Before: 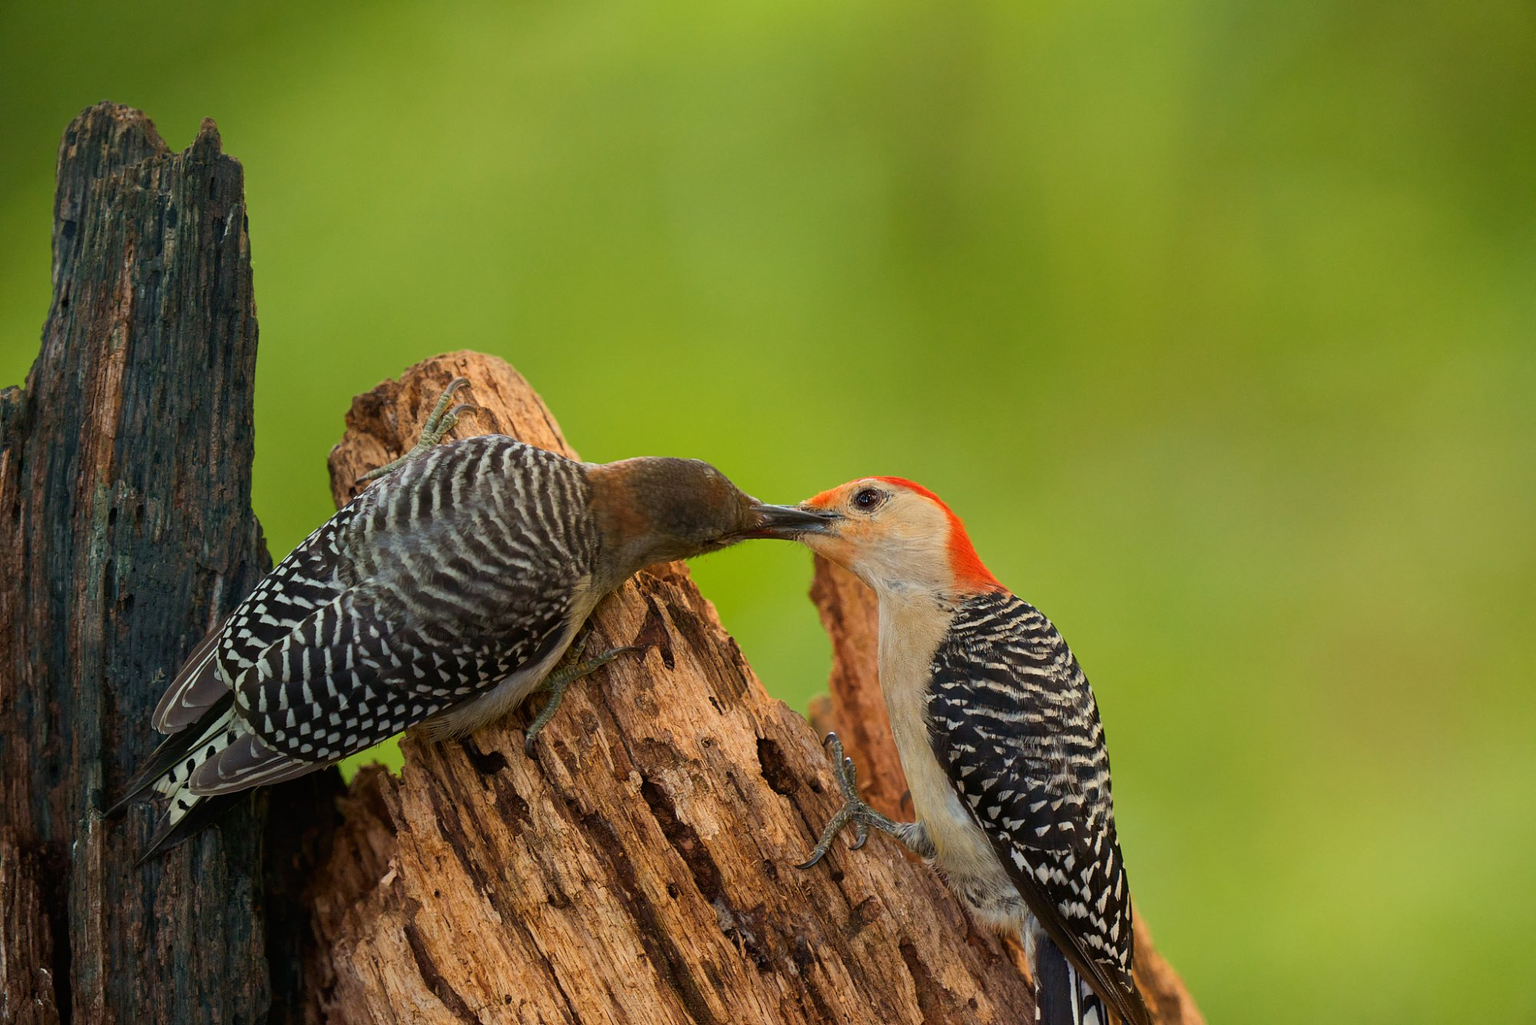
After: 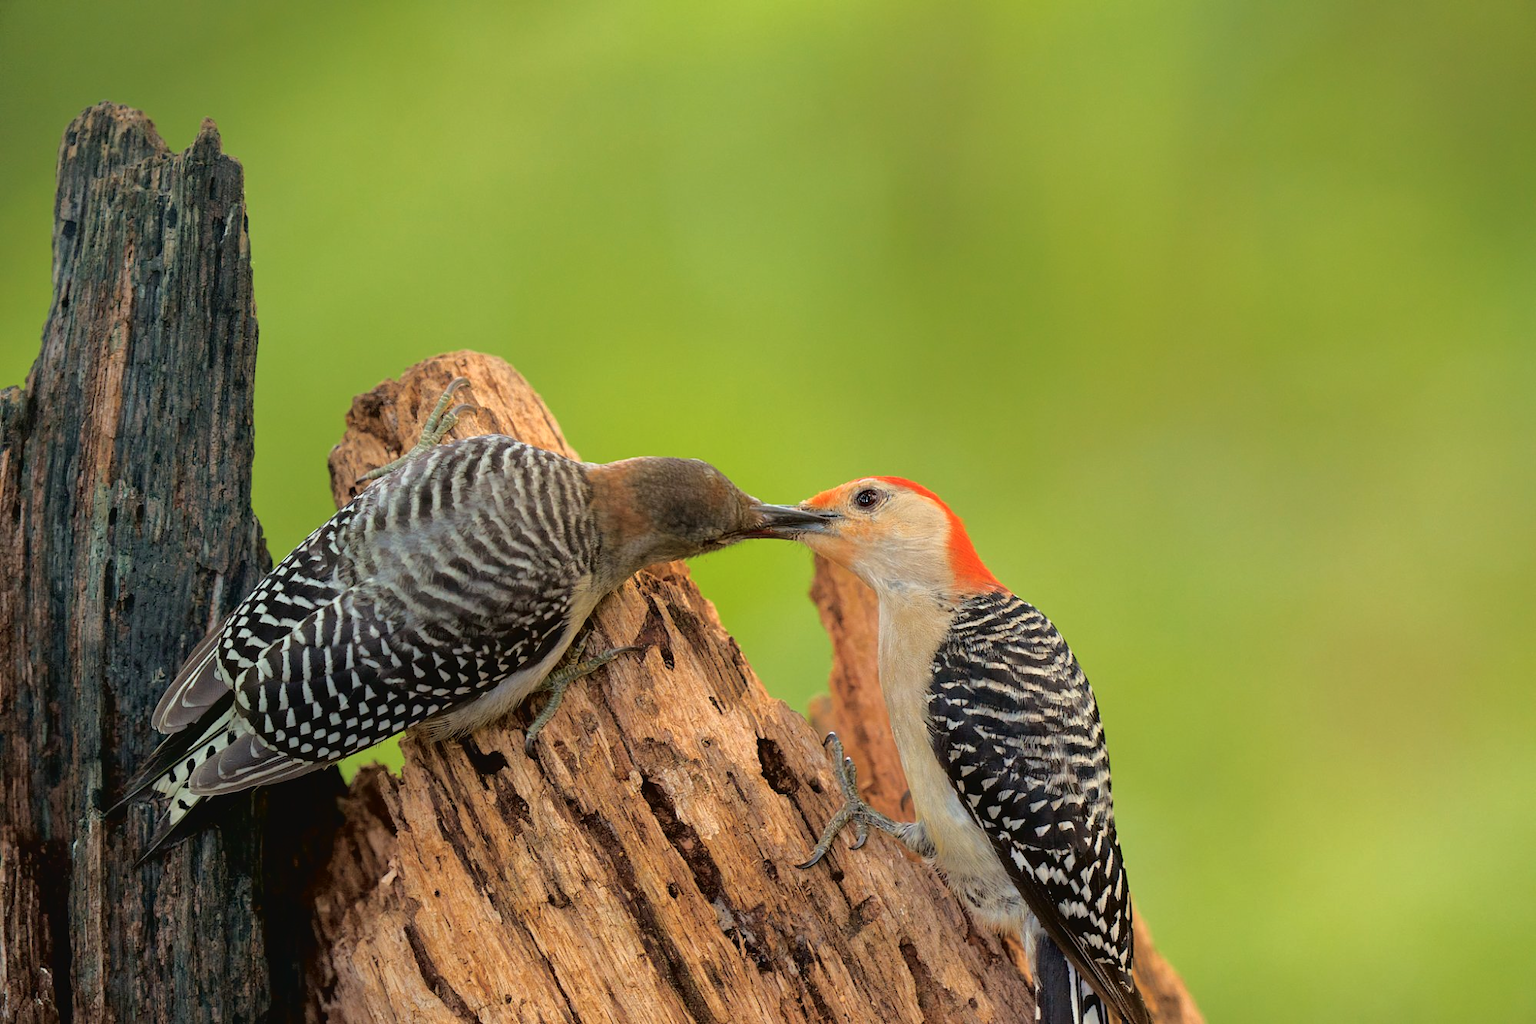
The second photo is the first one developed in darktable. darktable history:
tone curve: curves: ch0 [(0, 0) (0.003, 0.03) (0.011, 0.03) (0.025, 0.033) (0.044, 0.038) (0.069, 0.057) (0.1, 0.109) (0.136, 0.174) (0.177, 0.243) (0.224, 0.313) (0.277, 0.391) (0.335, 0.464) (0.399, 0.515) (0.468, 0.563) (0.543, 0.616) (0.623, 0.679) (0.709, 0.766) (0.801, 0.865) (0.898, 0.948) (1, 1)], color space Lab, independent channels, preserve colors none
